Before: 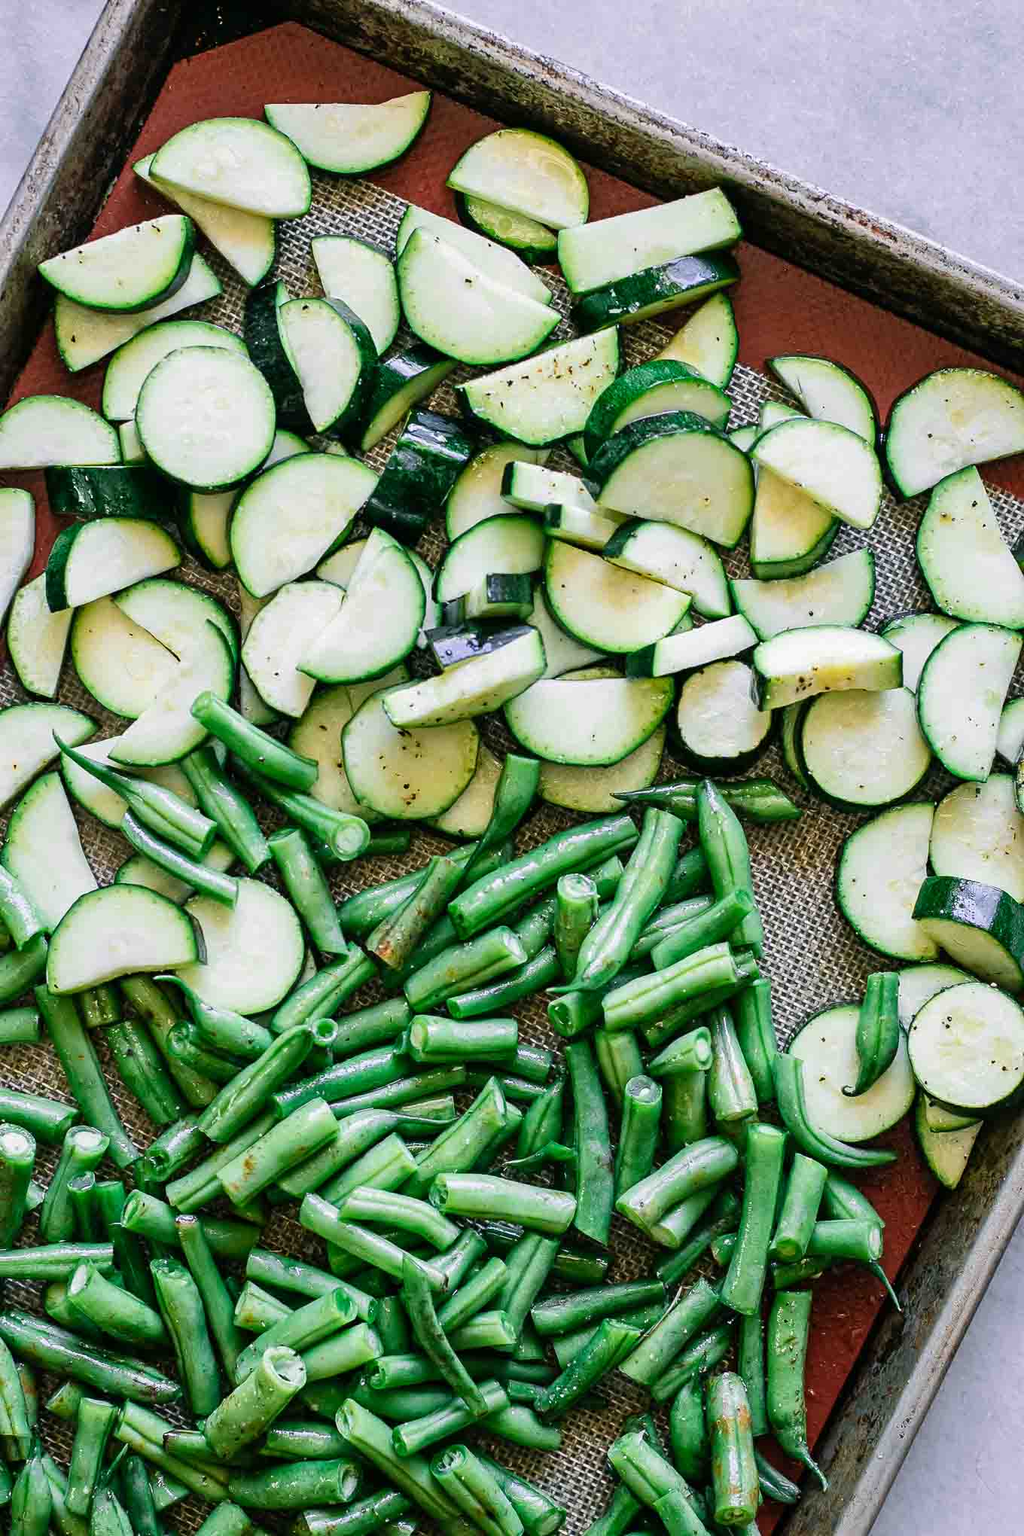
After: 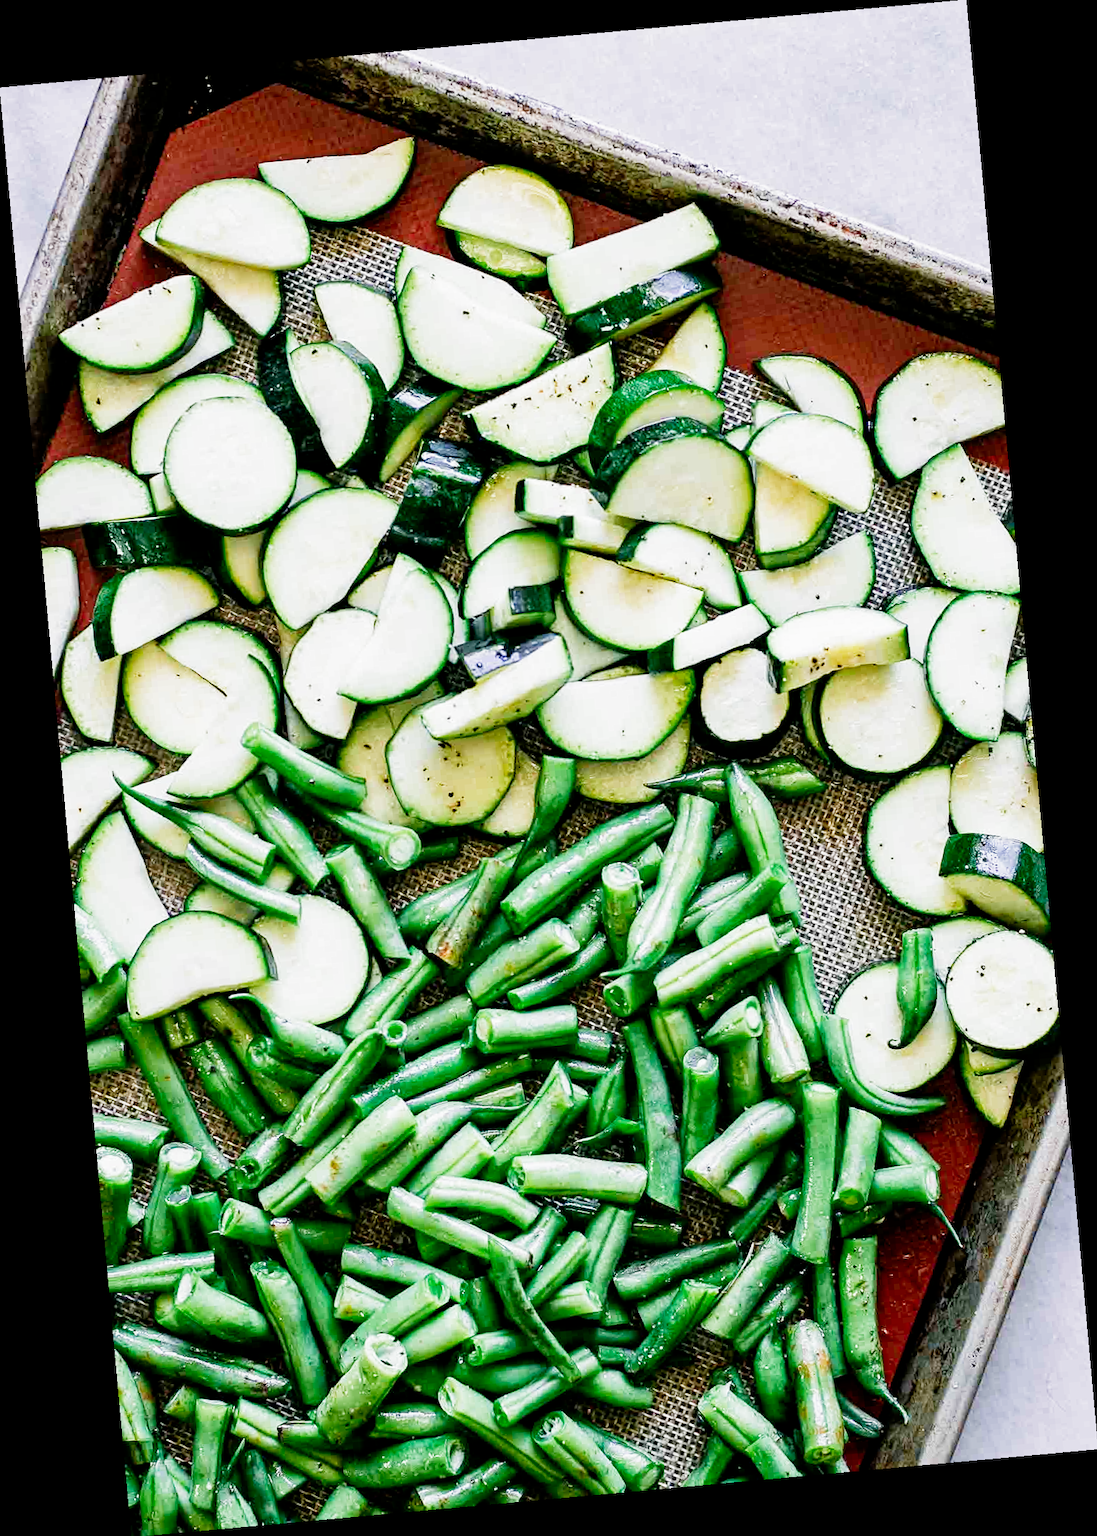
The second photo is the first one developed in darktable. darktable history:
rotate and perspective: rotation -5.2°, automatic cropping off
filmic rgb: middle gray luminance 12.74%, black relative exposure -10.13 EV, white relative exposure 3.47 EV, threshold 6 EV, target black luminance 0%, hardness 5.74, latitude 44.69%, contrast 1.221, highlights saturation mix 5%, shadows ↔ highlights balance 26.78%, add noise in highlights 0, preserve chrominance no, color science v3 (2019), use custom middle-gray values true, iterations of high-quality reconstruction 0, contrast in highlights soft, enable highlight reconstruction true
